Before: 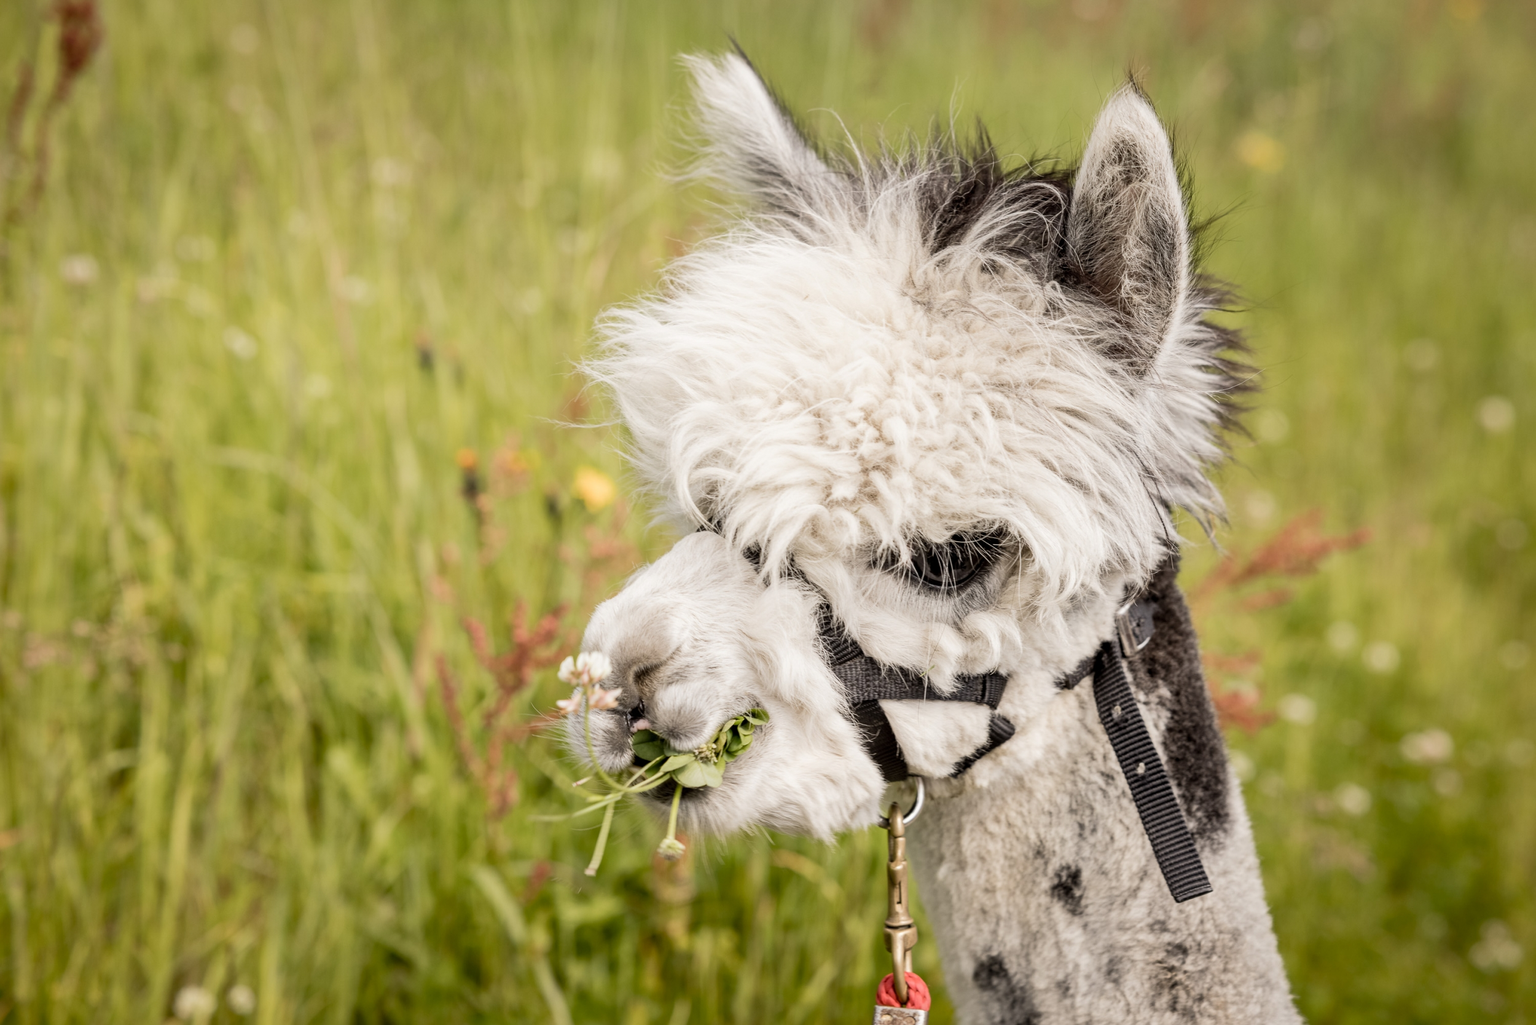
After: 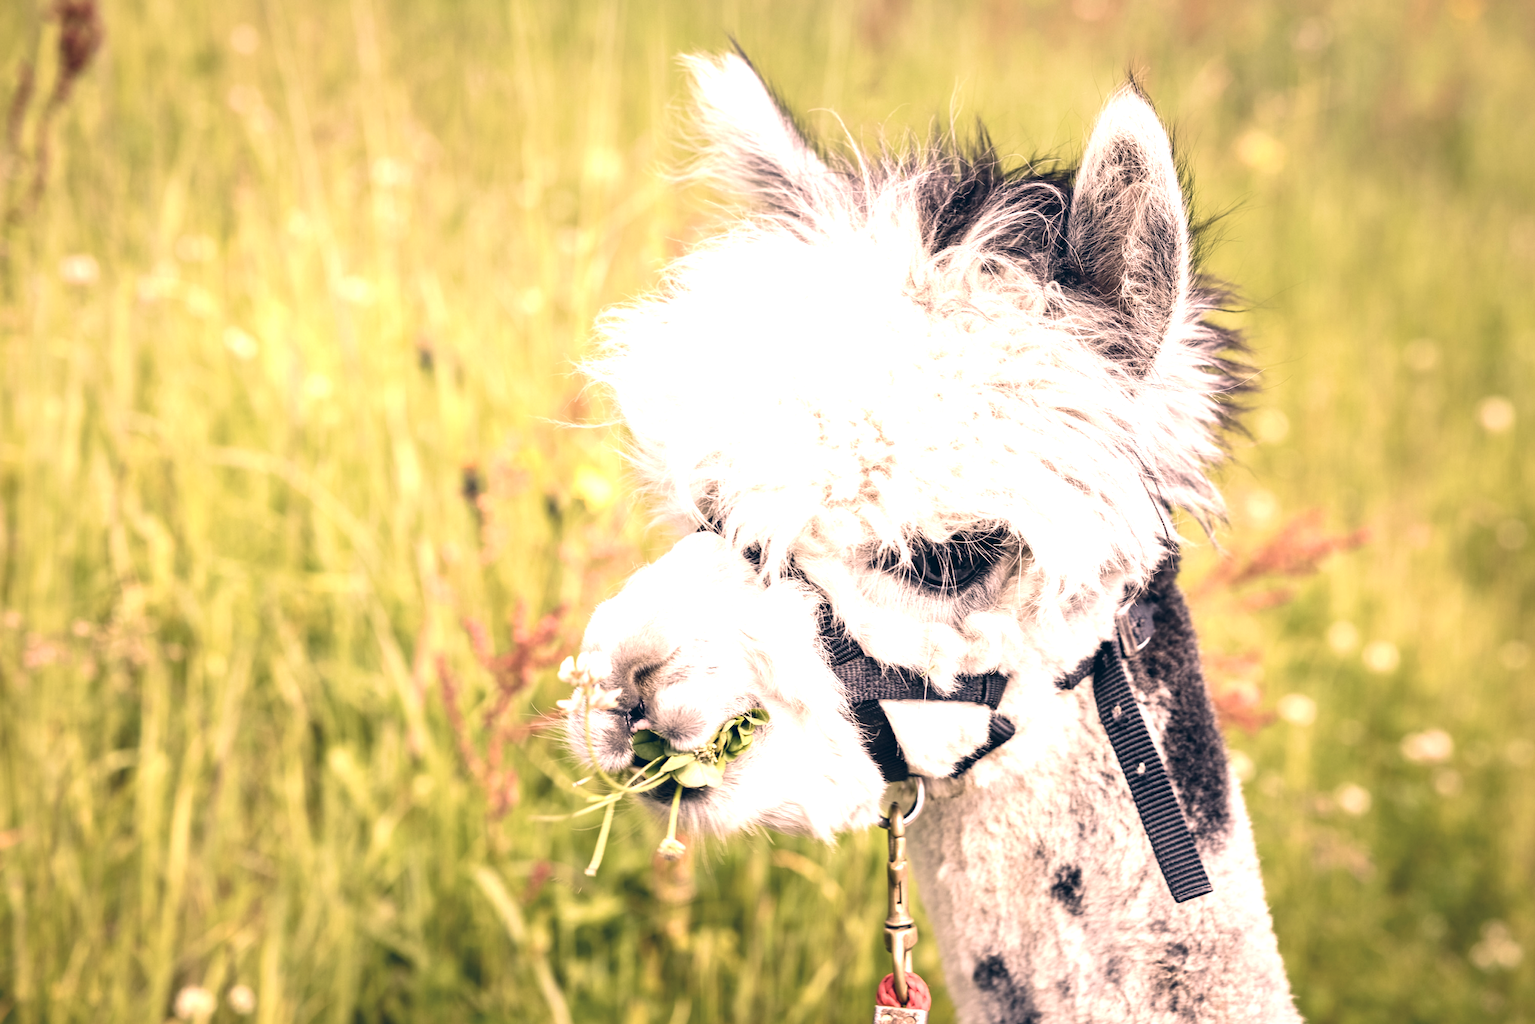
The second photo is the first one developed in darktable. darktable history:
velvia: on, module defaults
color correction: highlights a* 14.05, highlights b* 5.87, shadows a* -6.19, shadows b* -16.02, saturation 0.861
tone equalizer: -8 EV -0.434 EV, -7 EV -0.37 EV, -6 EV -0.364 EV, -5 EV -0.207 EV, -3 EV 0.238 EV, -2 EV 0.339 EV, -1 EV 0.412 EV, +0 EV 0.424 EV, edges refinement/feathering 500, mask exposure compensation -1.57 EV, preserve details no
exposure: black level correction -0.005, exposure 0.626 EV, compensate exposure bias true, compensate highlight preservation false
